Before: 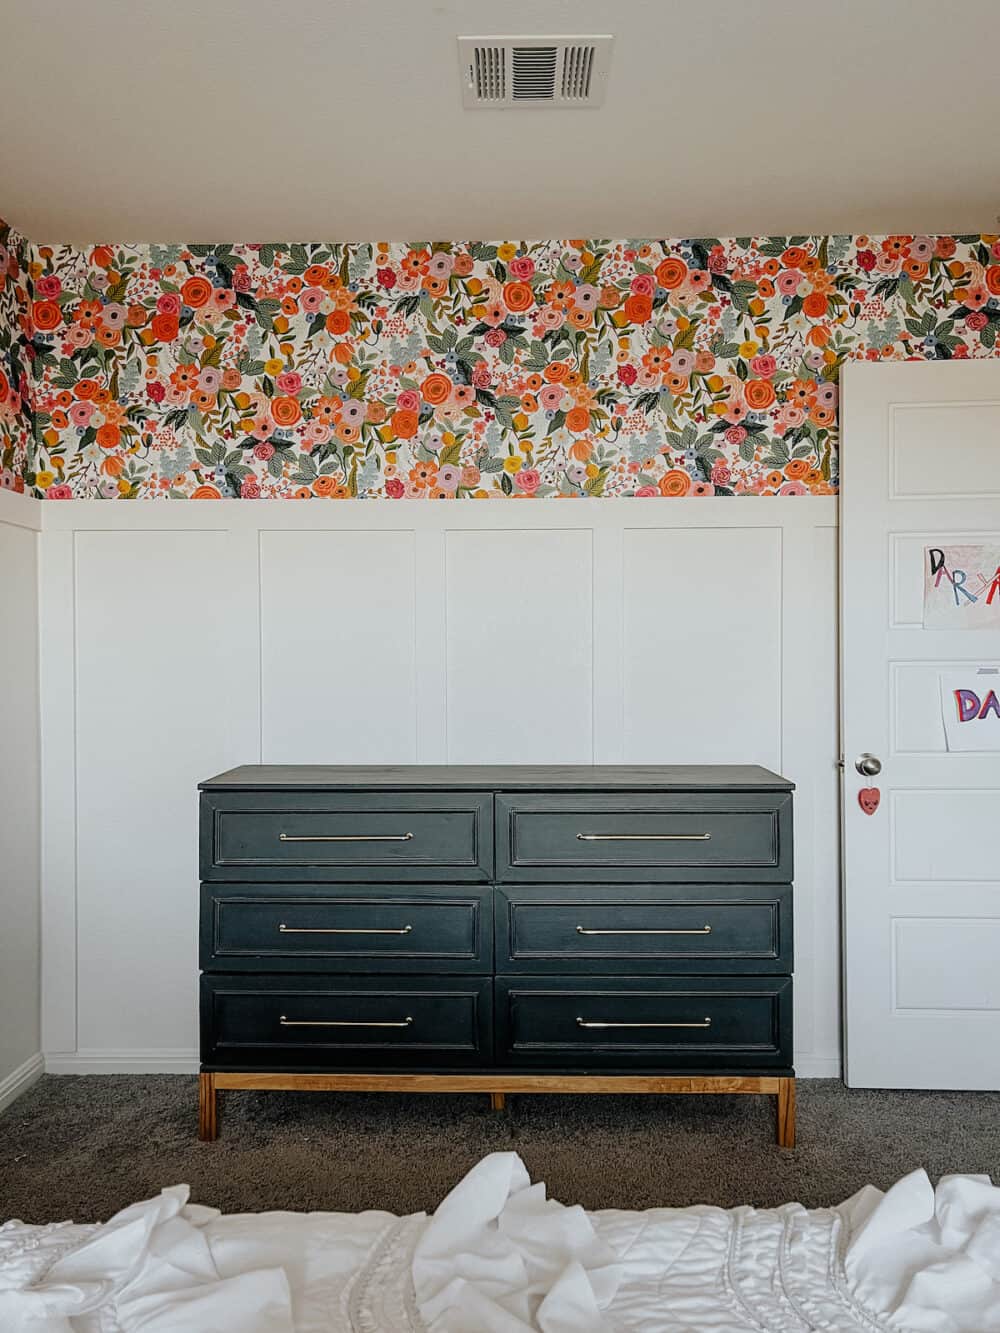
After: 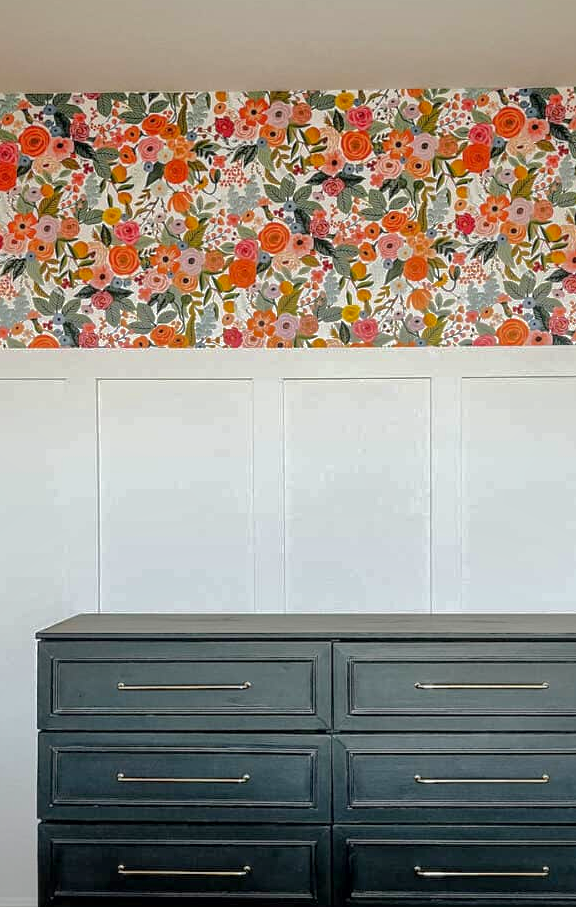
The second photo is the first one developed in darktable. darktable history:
crop: left 16.206%, top 11.398%, right 26.121%, bottom 20.522%
local contrast: mode bilateral grid, contrast 20, coarseness 50, detail 119%, midtone range 0.2
exposure: black level correction 0.001, exposure 0.499 EV, compensate highlight preservation false
shadows and highlights: shadows 39.8, highlights -59.89
